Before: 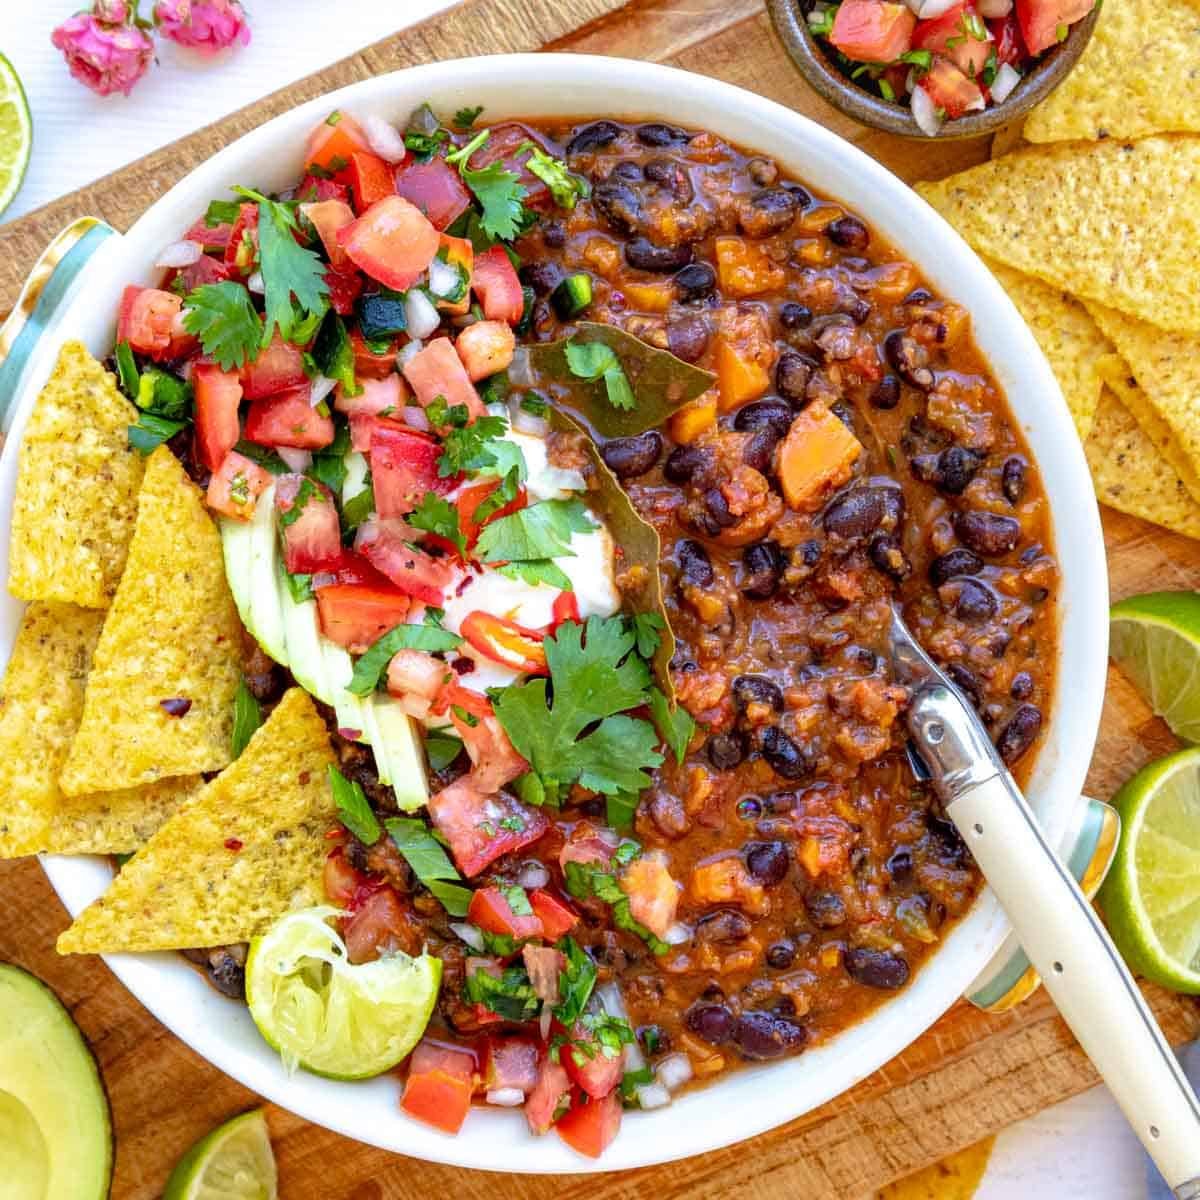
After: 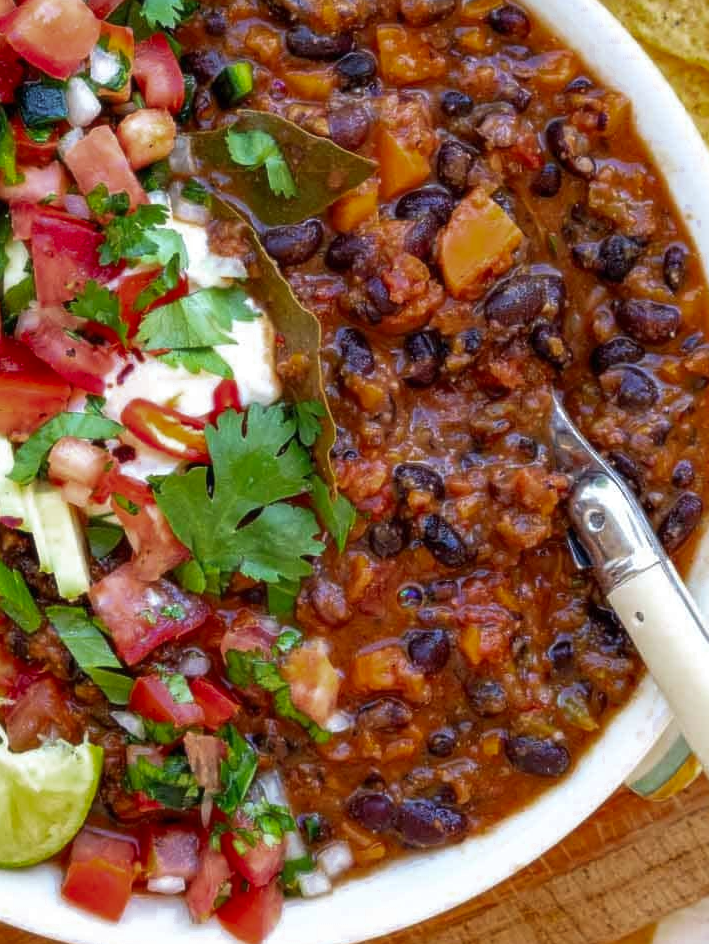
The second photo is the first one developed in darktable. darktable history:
color zones: curves: ch0 [(0.27, 0.396) (0.563, 0.504) (0.75, 0.5) (0.787, 0.307)]
sharpen: amount 0.2
soften: size 10%, saturation 50%, brightness 0.2 EV, mix 10%
crop and rotate: left 28.256%, top 17.734%, right 12.656%, bottom 3.573%
